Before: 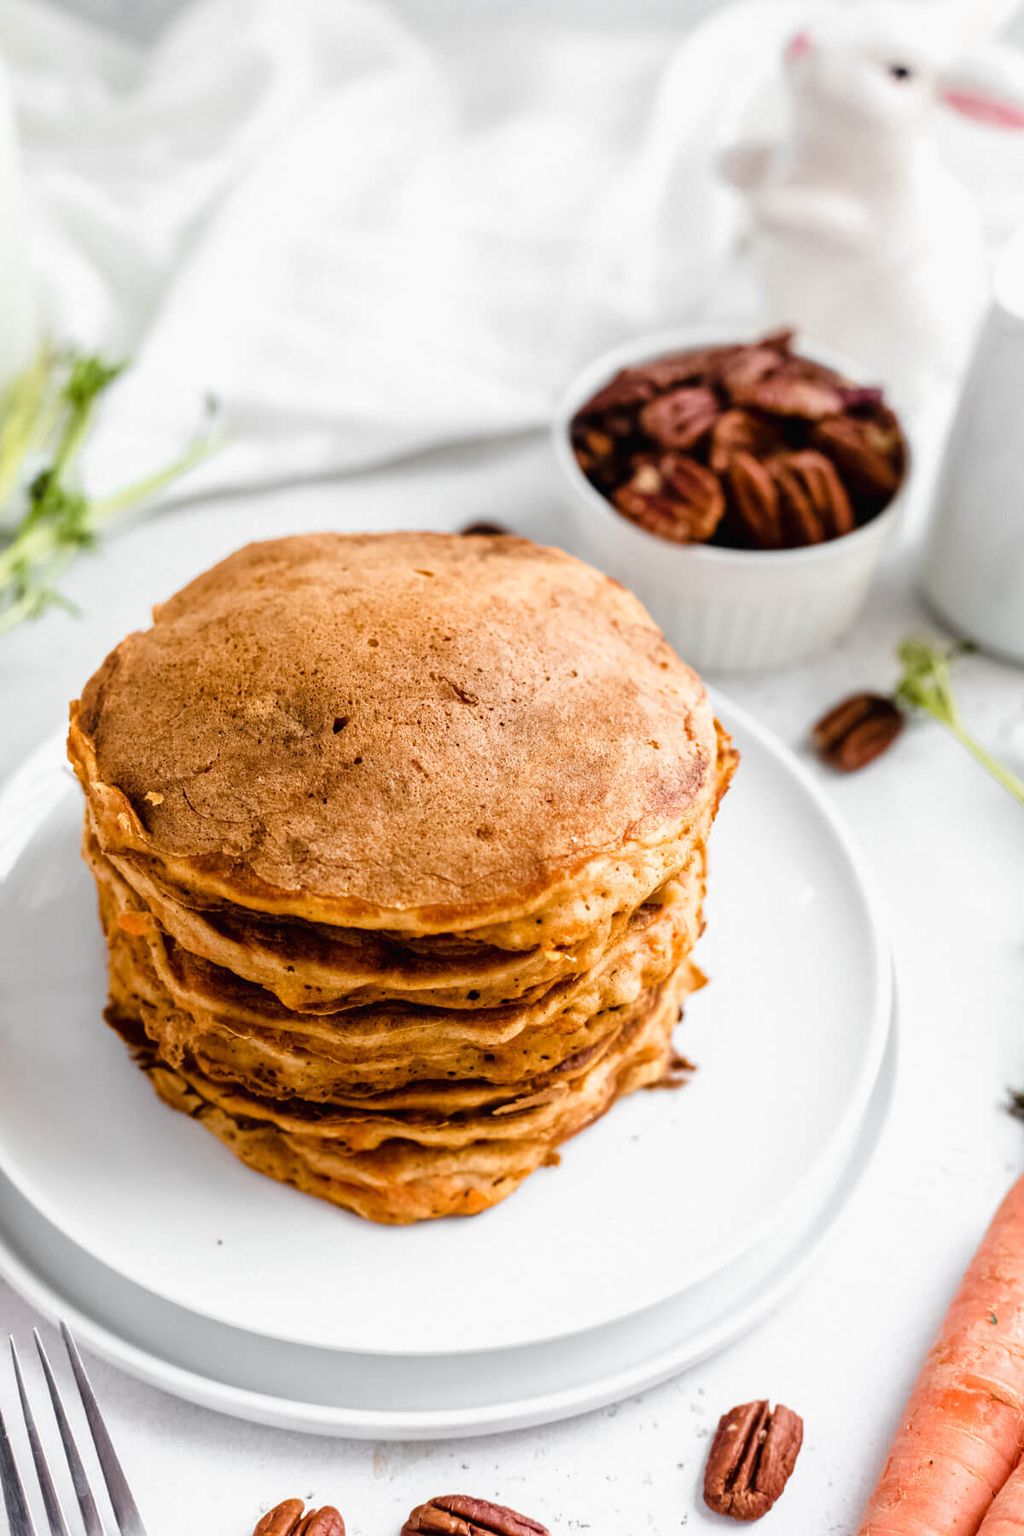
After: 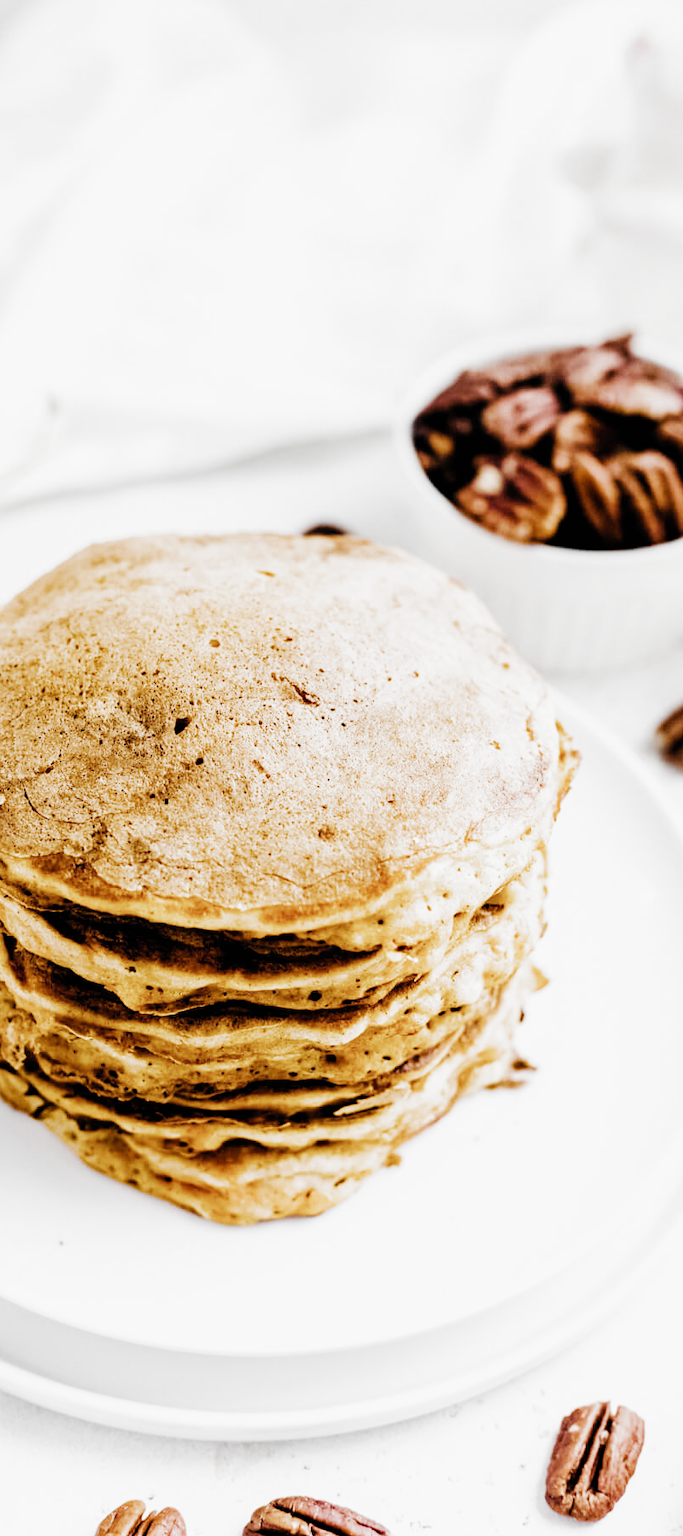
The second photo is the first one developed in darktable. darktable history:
crop and rotate: left 15.562%, right 17.712%
exposure: black level correction 0, exposure 1.2 EV, compensate exposure bias true, compensate highlight preservation false
filmic rgb: black relative exposure -5.09 EV, white relative exposure 3.98 EV, hardness 2.89, contrast 1.393, highlights saturation mix -20.47%, preserve chrominance no, color science v5 (2021), contrast in shadows safe, contrast in highlights safe
